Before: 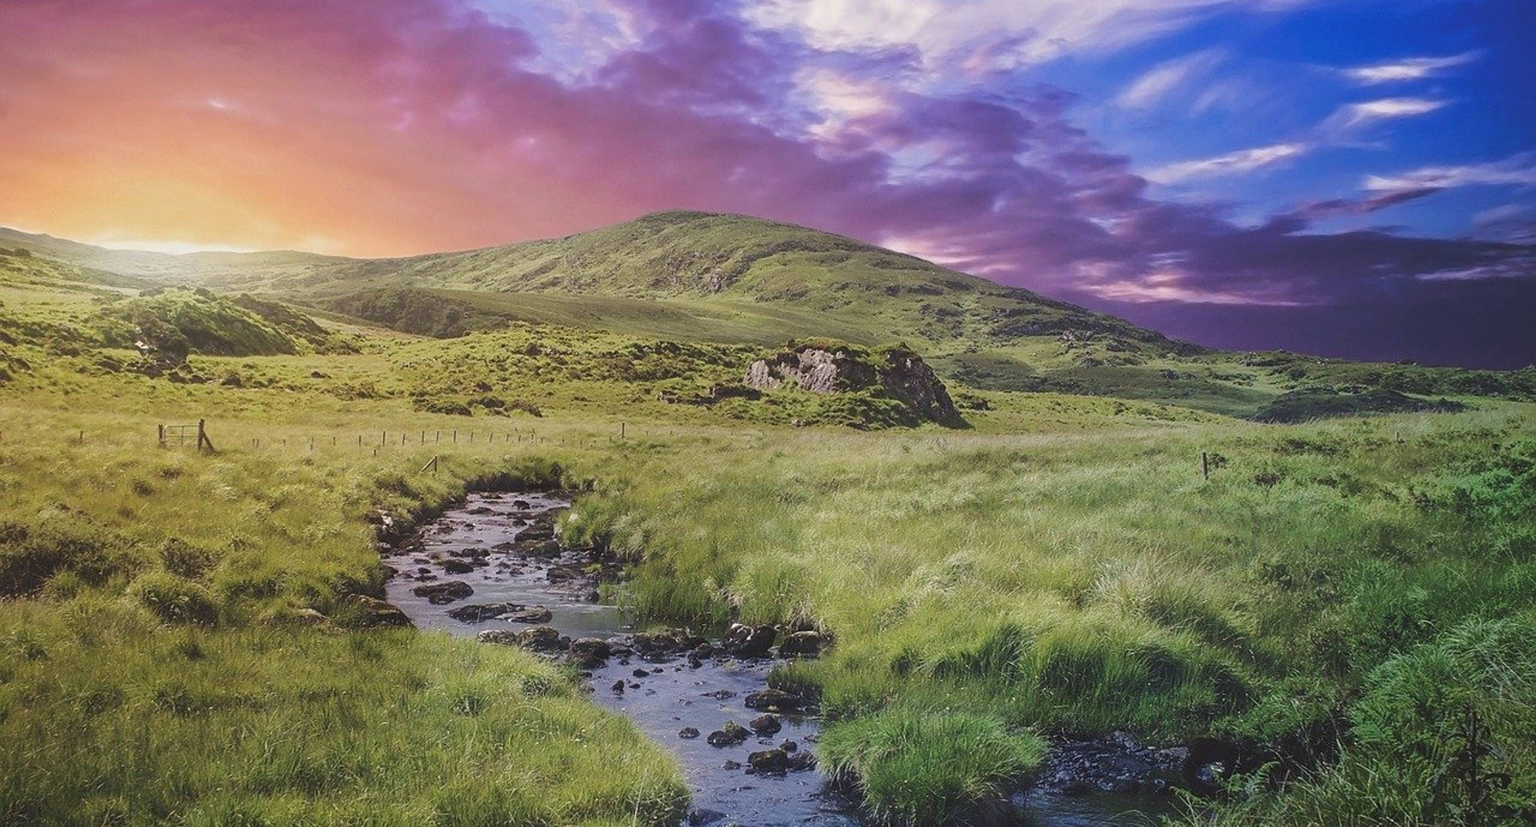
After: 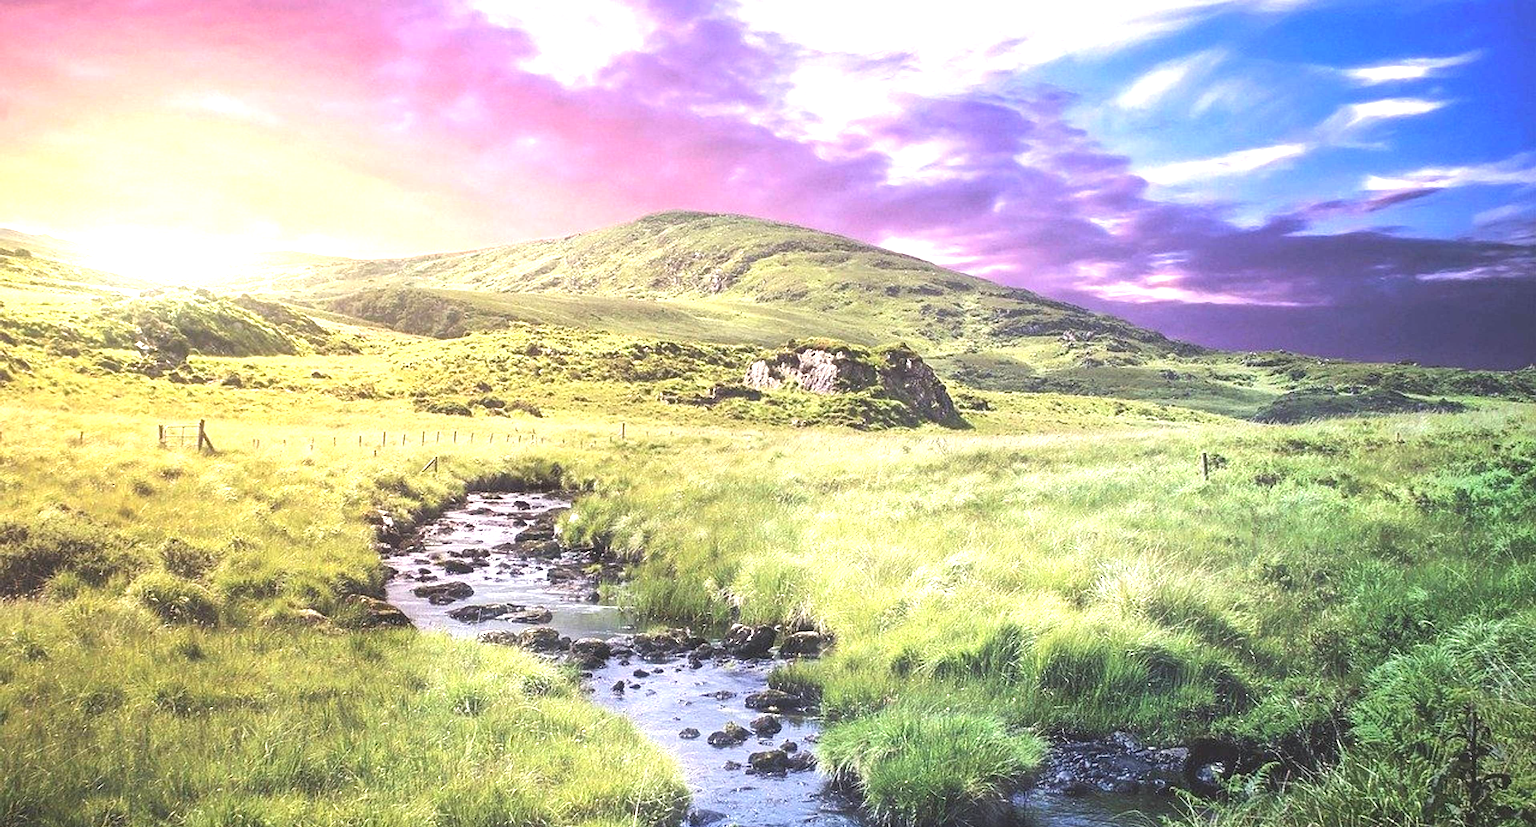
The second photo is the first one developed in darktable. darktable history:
contrast brightness saturation: saturation -0.053
tone equalizer: -8 EV -0.72 EV, -7 EV -0.726 EV, -6 EV -0.63 EV, -5 EV -0.397 EV, -3 EV 0.374 EV, -2 EV 0.6 EV, -1 EV 0.688 EV, +0 EV 0.727 EV, mask exposure compensation -0.502 EV
exposure: black level correction 0, exposure 0.936 EV, compensate exposure bias true, compensate highlight preservation false
